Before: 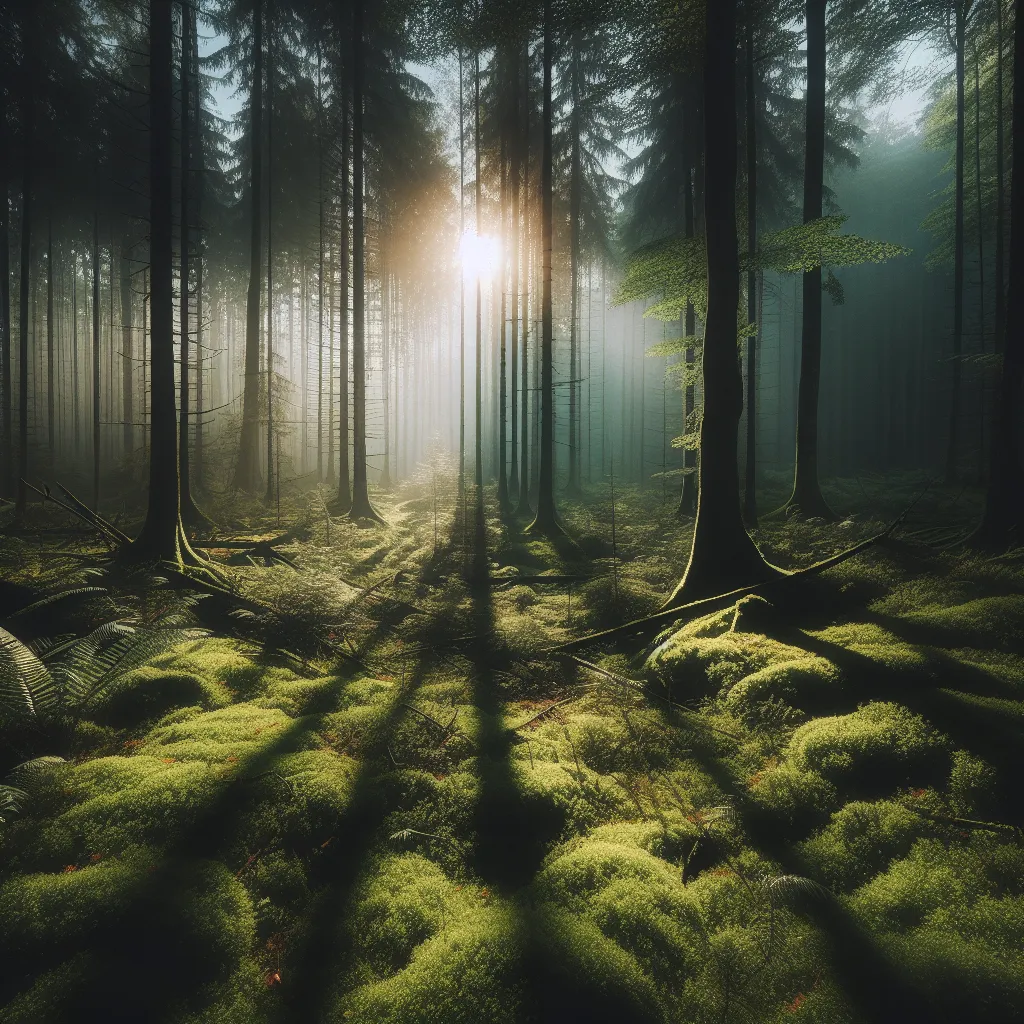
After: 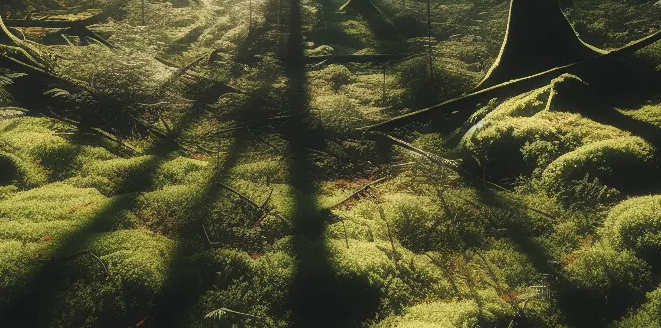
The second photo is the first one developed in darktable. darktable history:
crop: left 18.109%, top 50.974%, right 17.306%, bottom 16.929%
